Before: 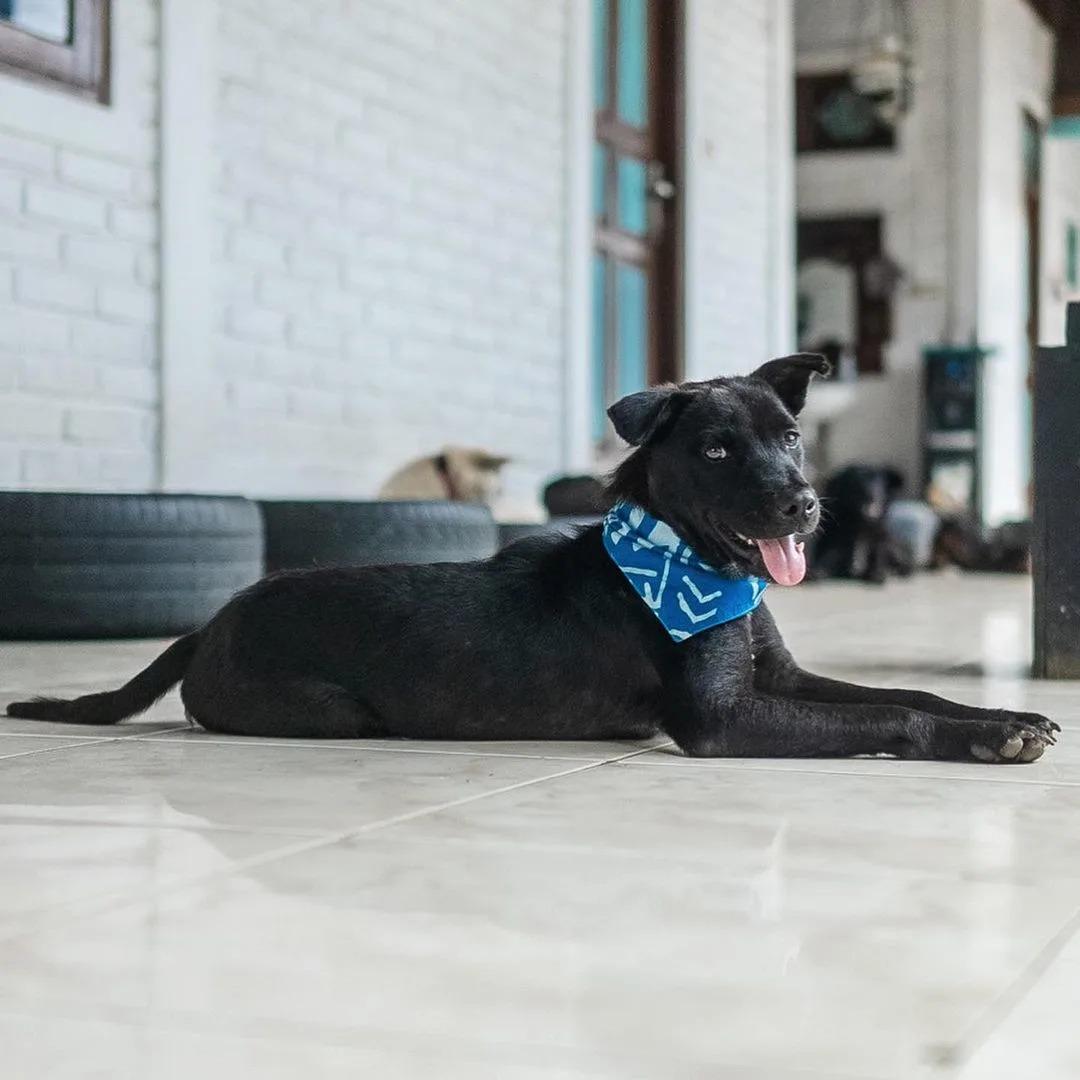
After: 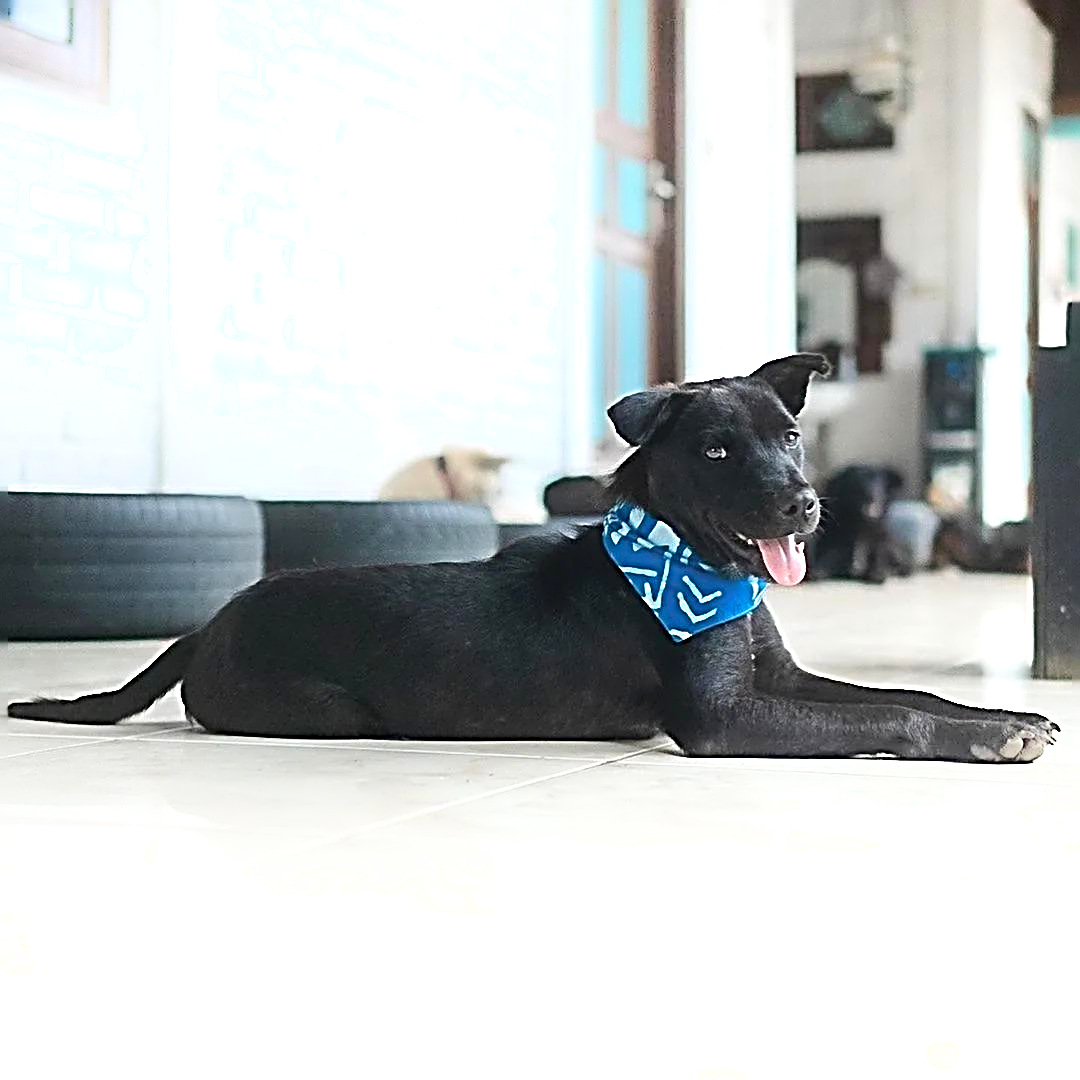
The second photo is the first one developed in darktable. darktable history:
exposure: black level correction 0, exposure 0.695 EV, compensate highlight preservation false
contrast equalizer: y [[0.5, 0.542, 0.583, 0.625, 0.667, 0.708], [0.5 ×6], [0.5 ×6], [0 ×6], [0 ×6]], mix -0.99
shadows and highlights: highlights 70.84, soften with gaussian
sharpen: radius 3.163, amount 1.721
